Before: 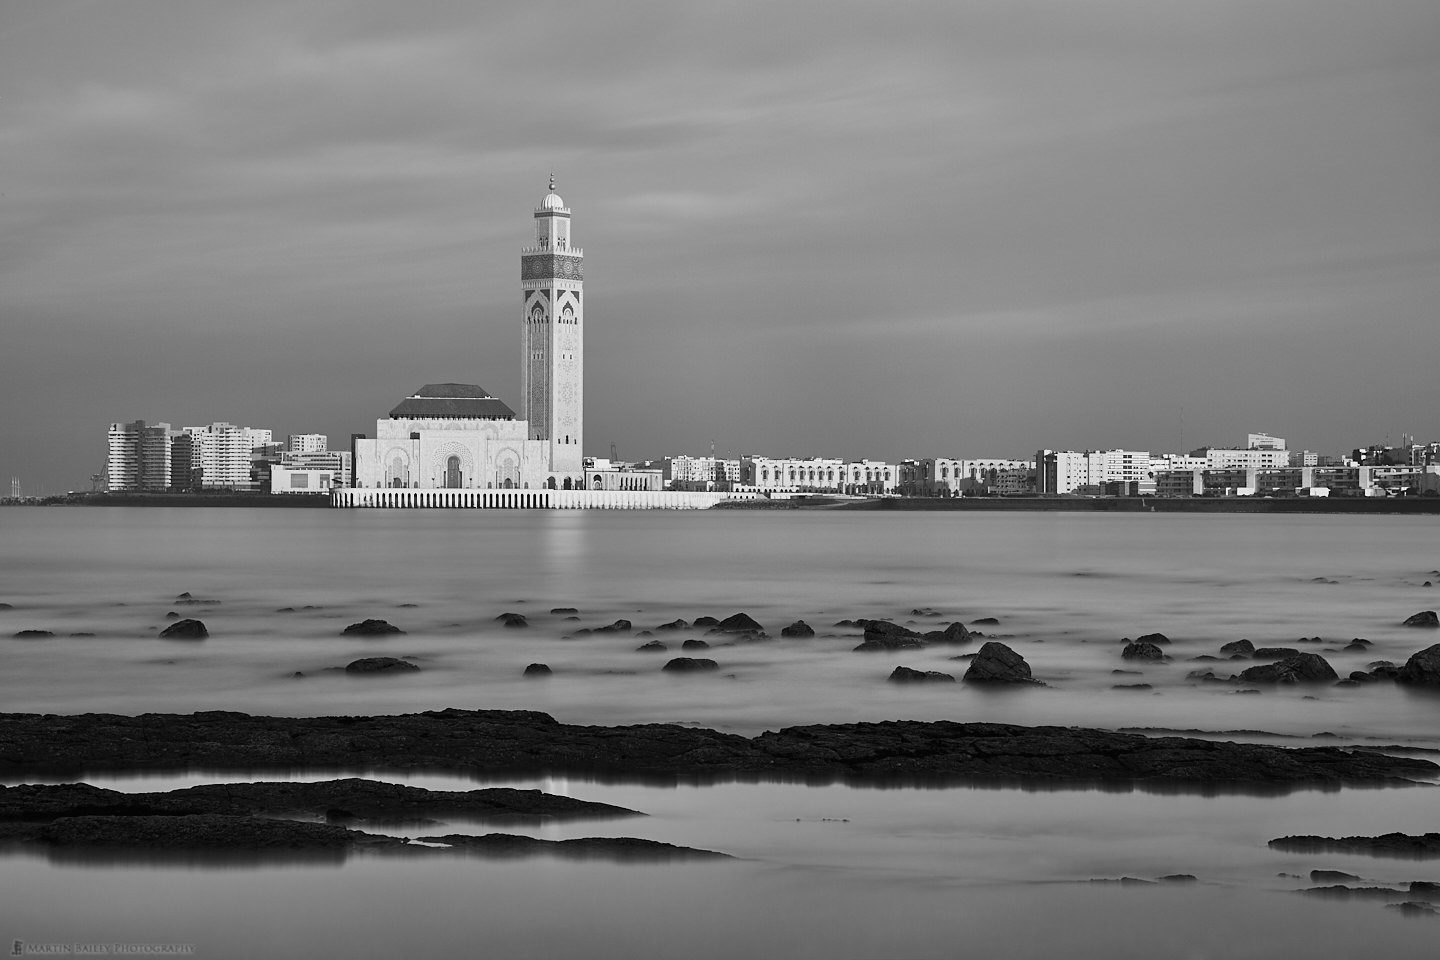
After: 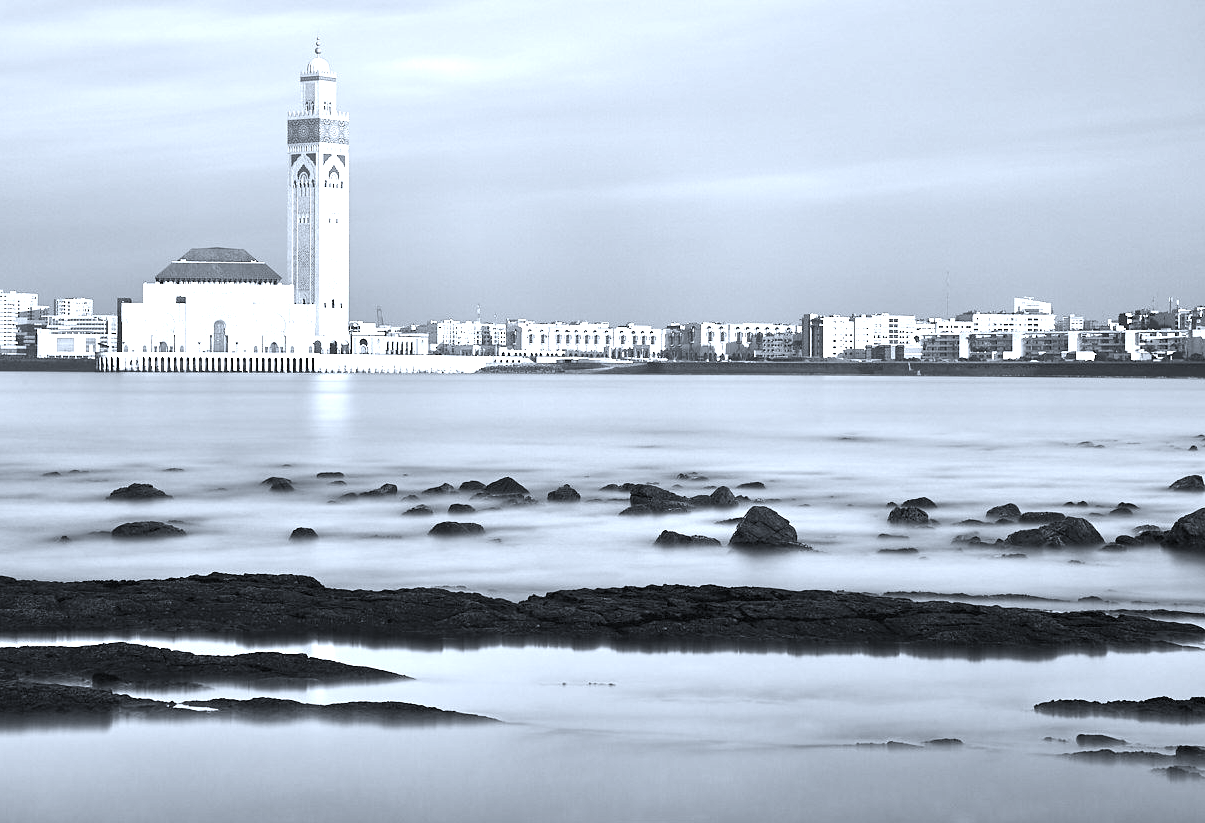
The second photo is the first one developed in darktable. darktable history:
crop: left 16.315%, top 14.246%
exposure: black level correction 0, exposure 1.3 EV, compensate exposure bias true, compensate highlight preservation false
shadows and highlights: shadows -12.5, white point adjustment 4, highlights 28.33
color calibration: x 0.37, y 0.382, temperature 4313.32 K
